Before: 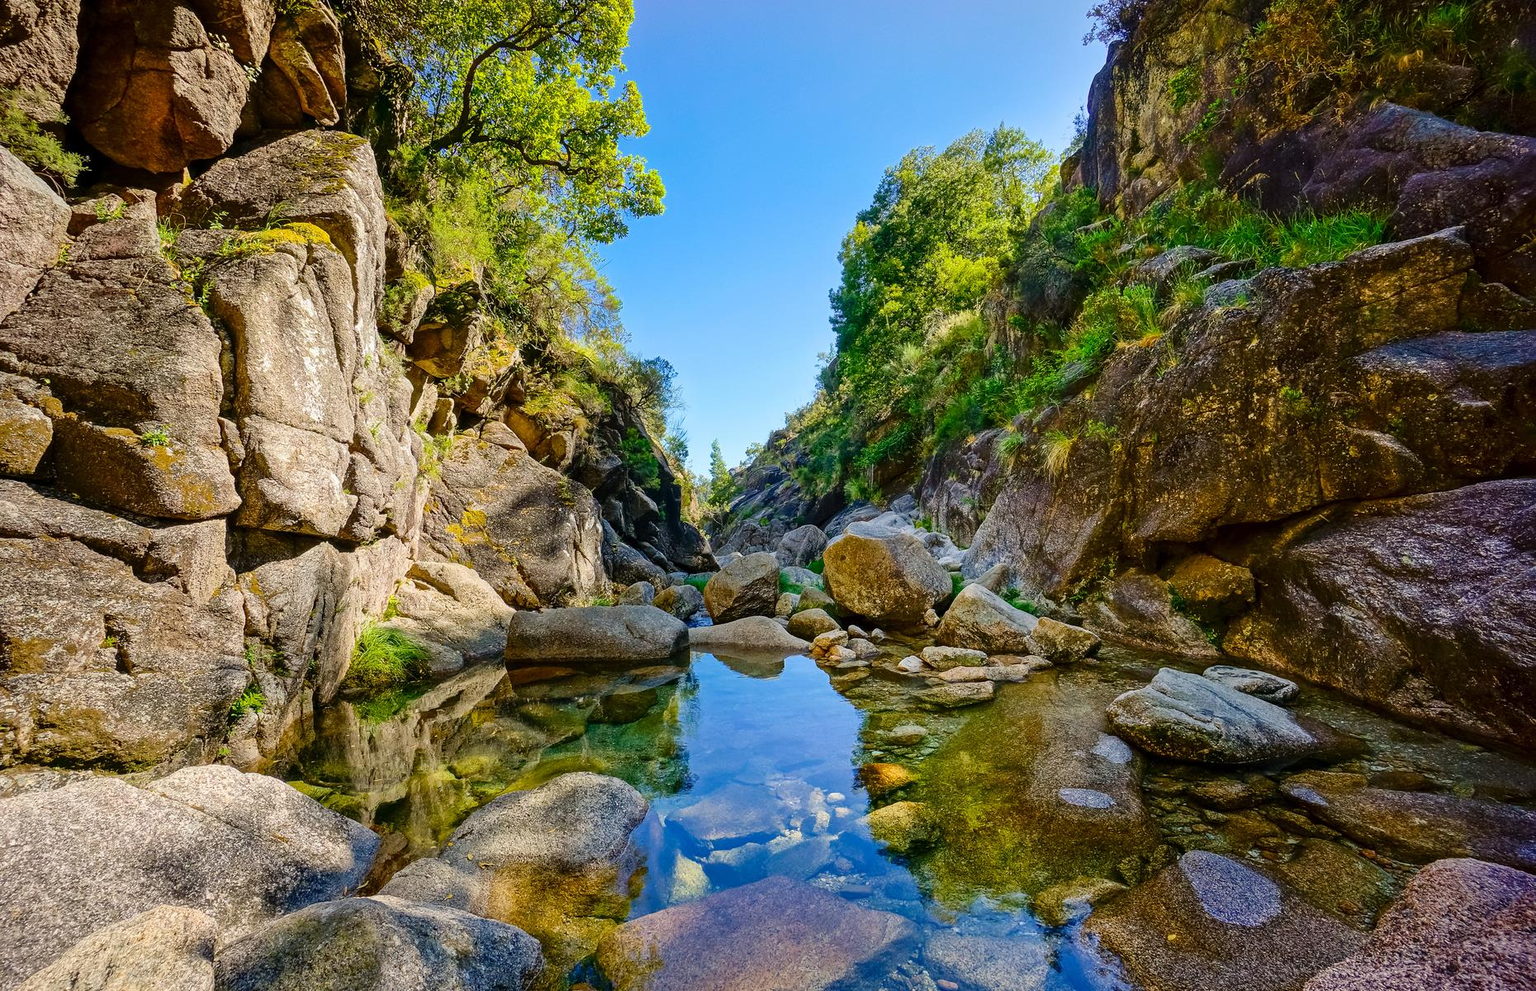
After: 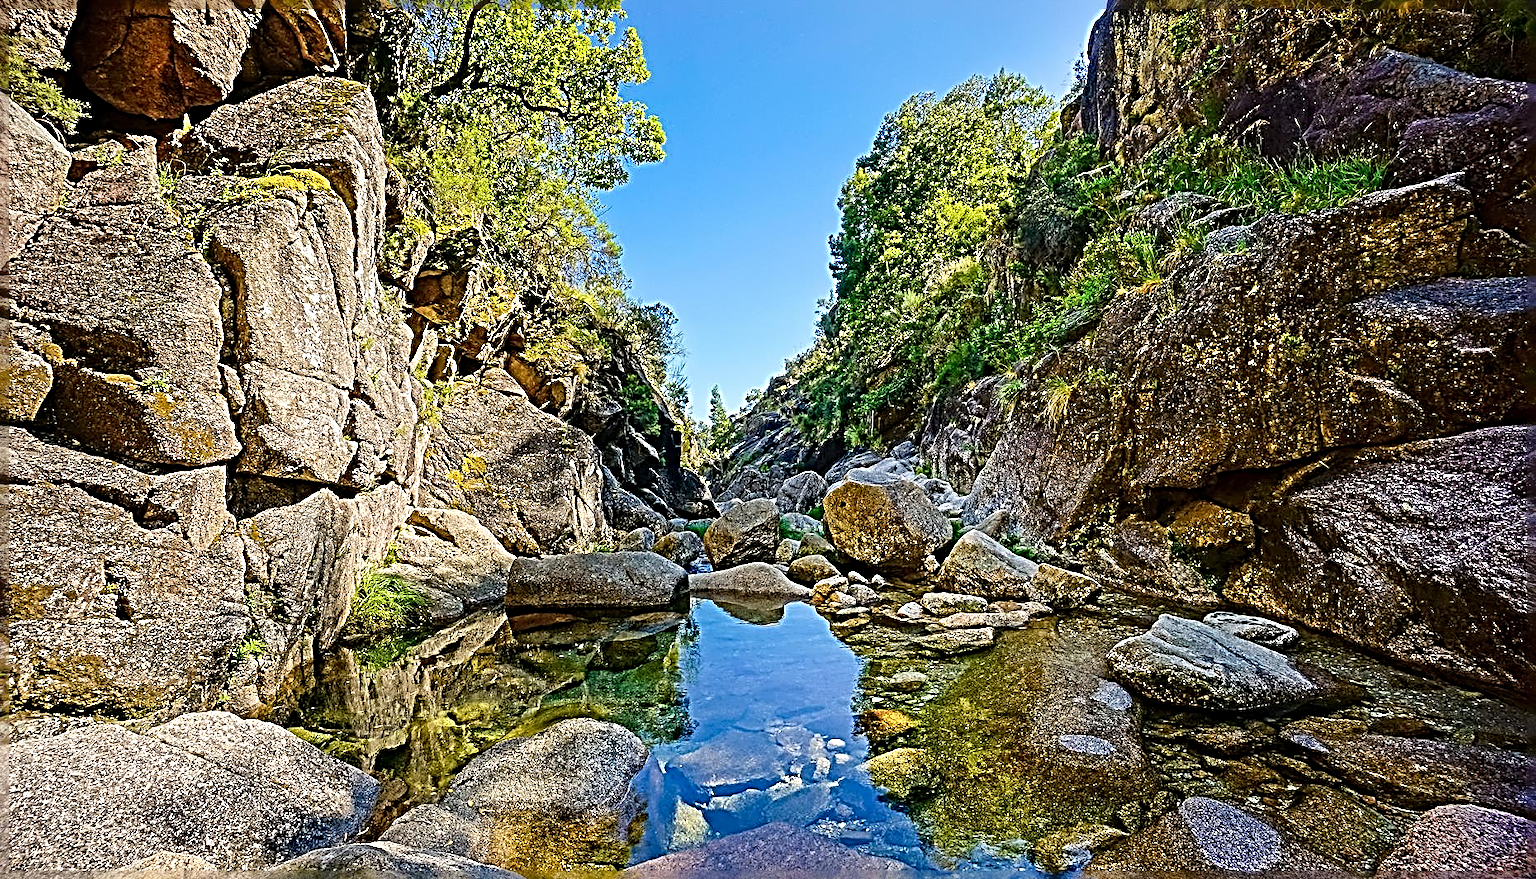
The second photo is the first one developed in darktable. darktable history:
sharpen: radius 4.024, amount 1.989
crop and rotate: top 5.446%, bottom 5.783%
